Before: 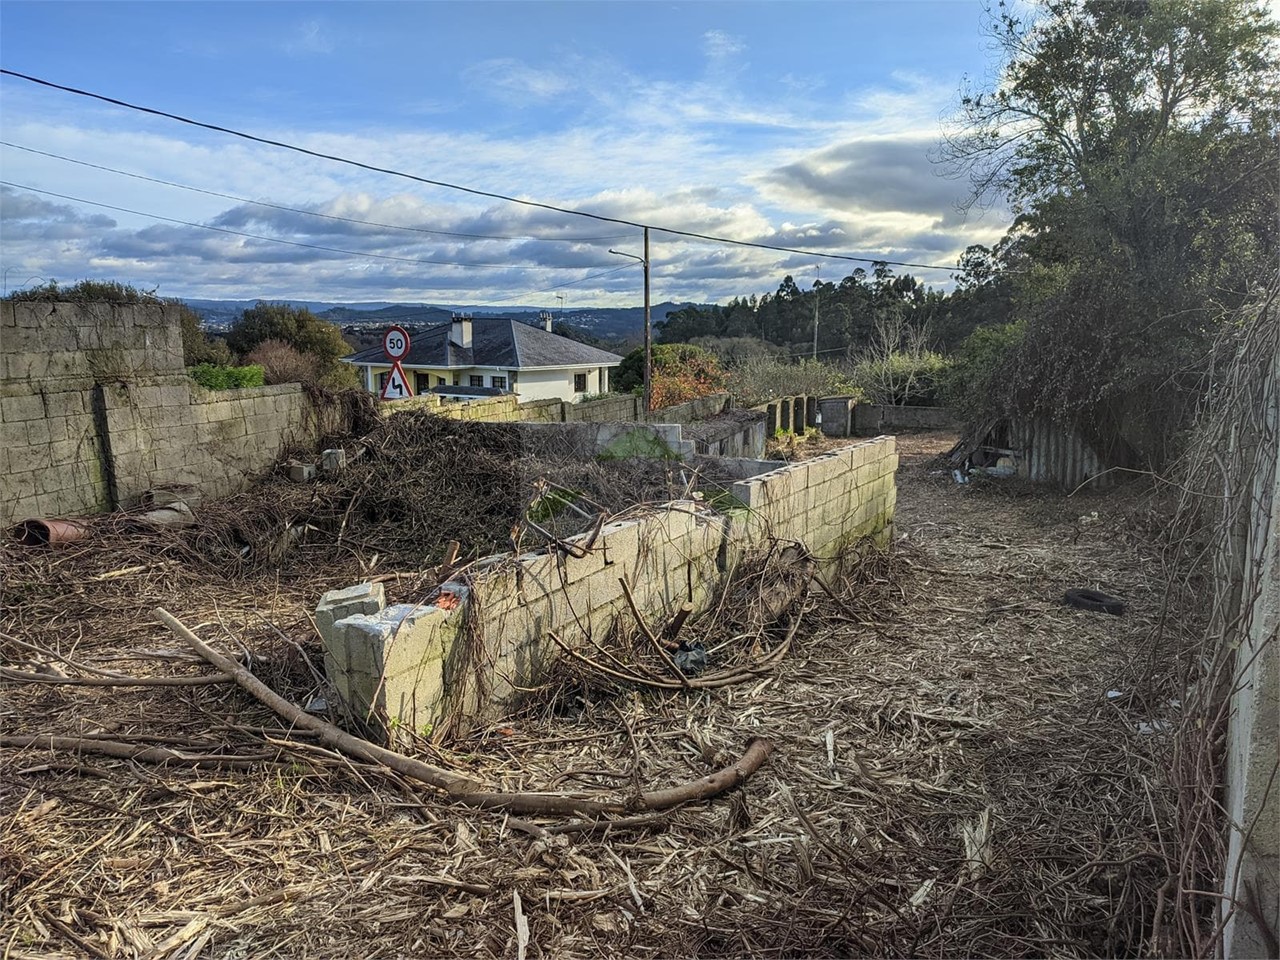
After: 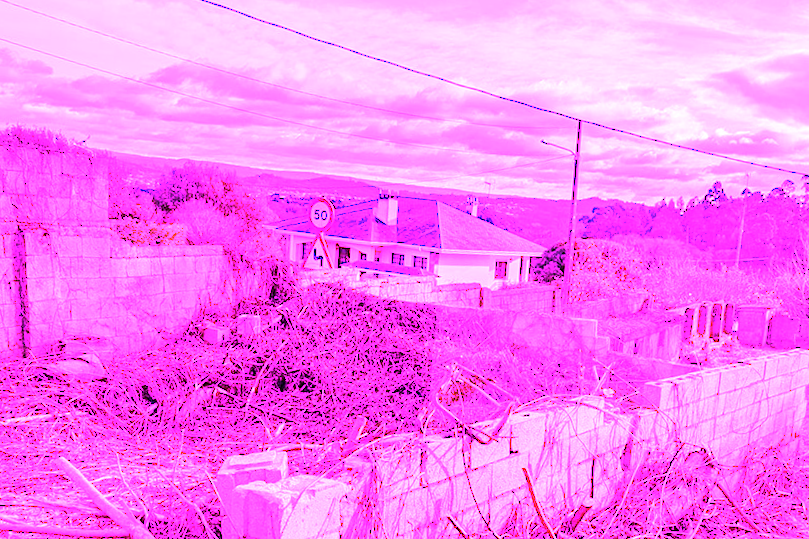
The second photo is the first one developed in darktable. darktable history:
crop and rotate: angle -4.99°, left 2.122%, top 6.945%, right 27.566%, bottom 30.519%
white balance: red 8, blue 8
